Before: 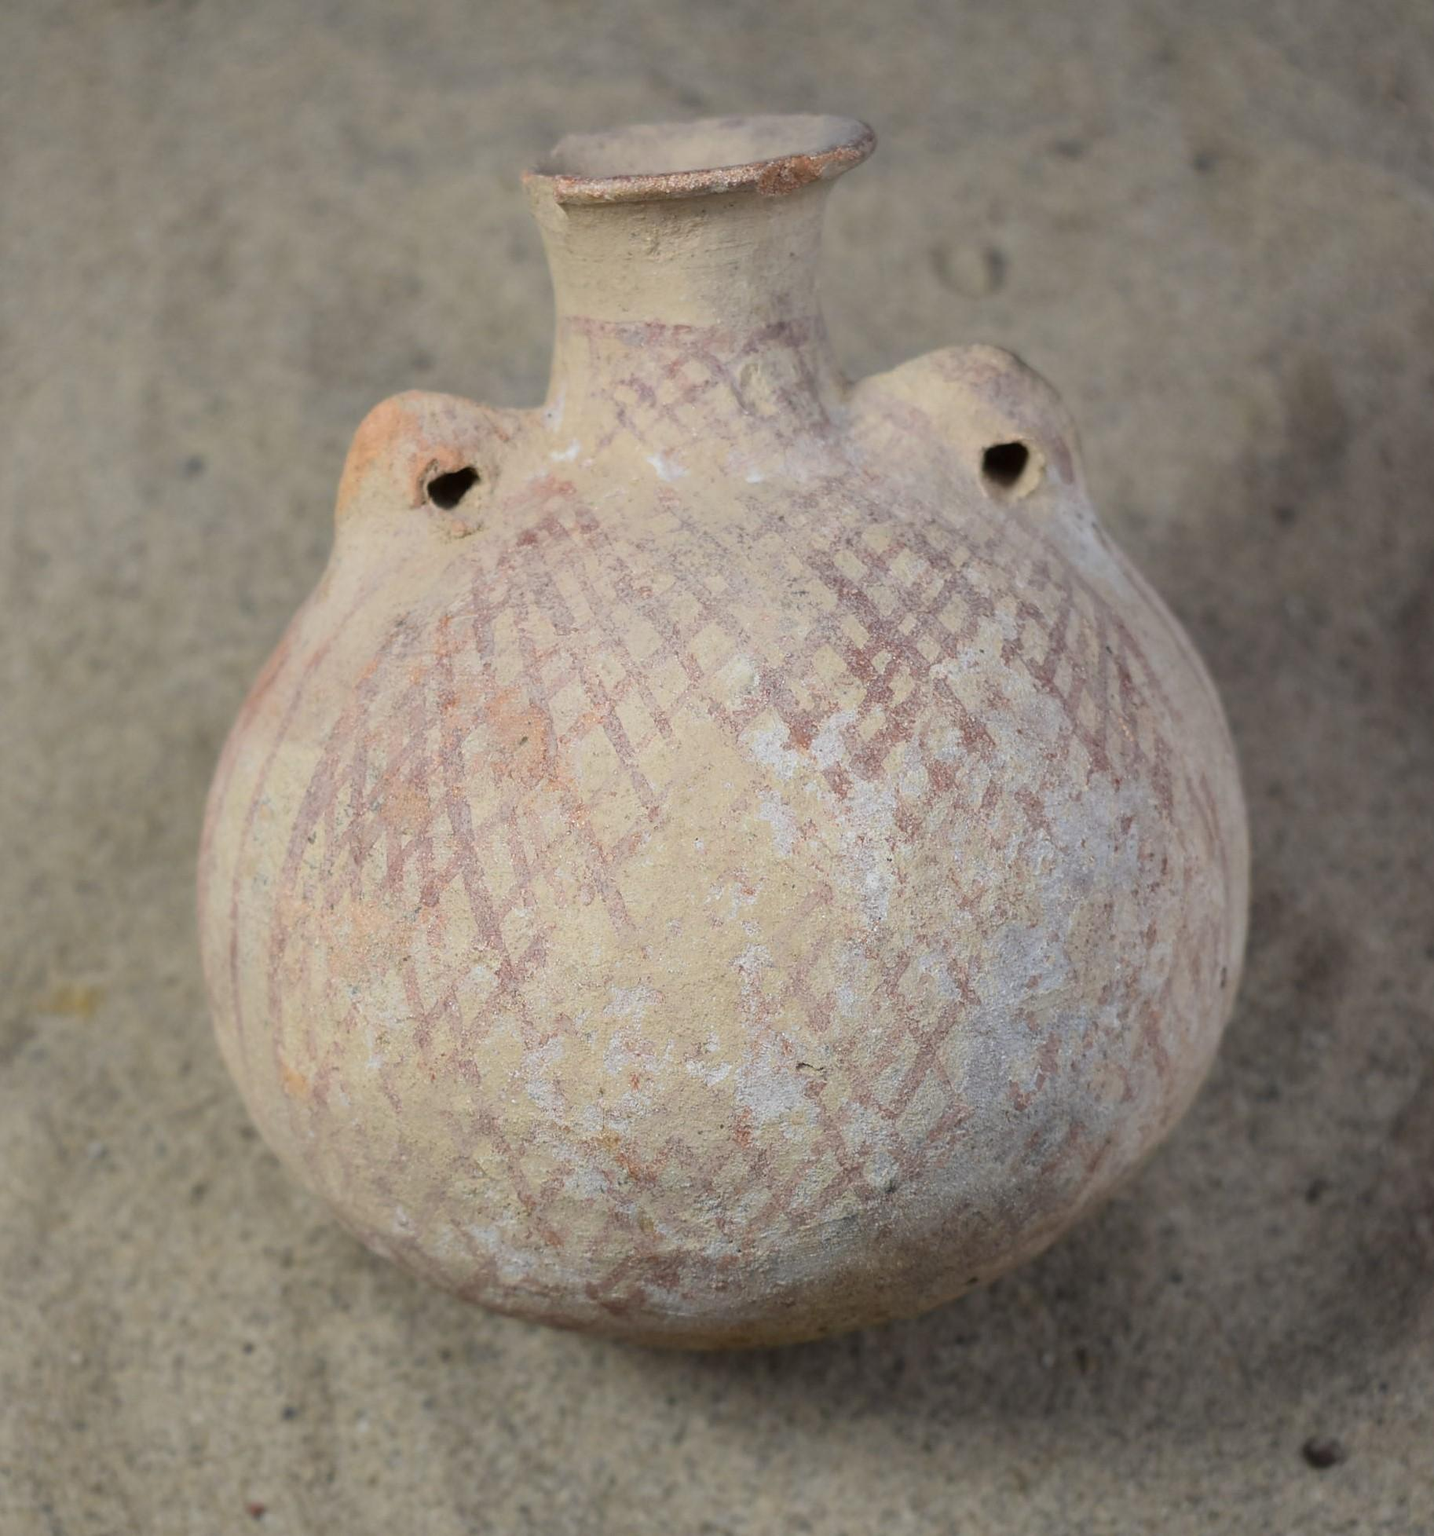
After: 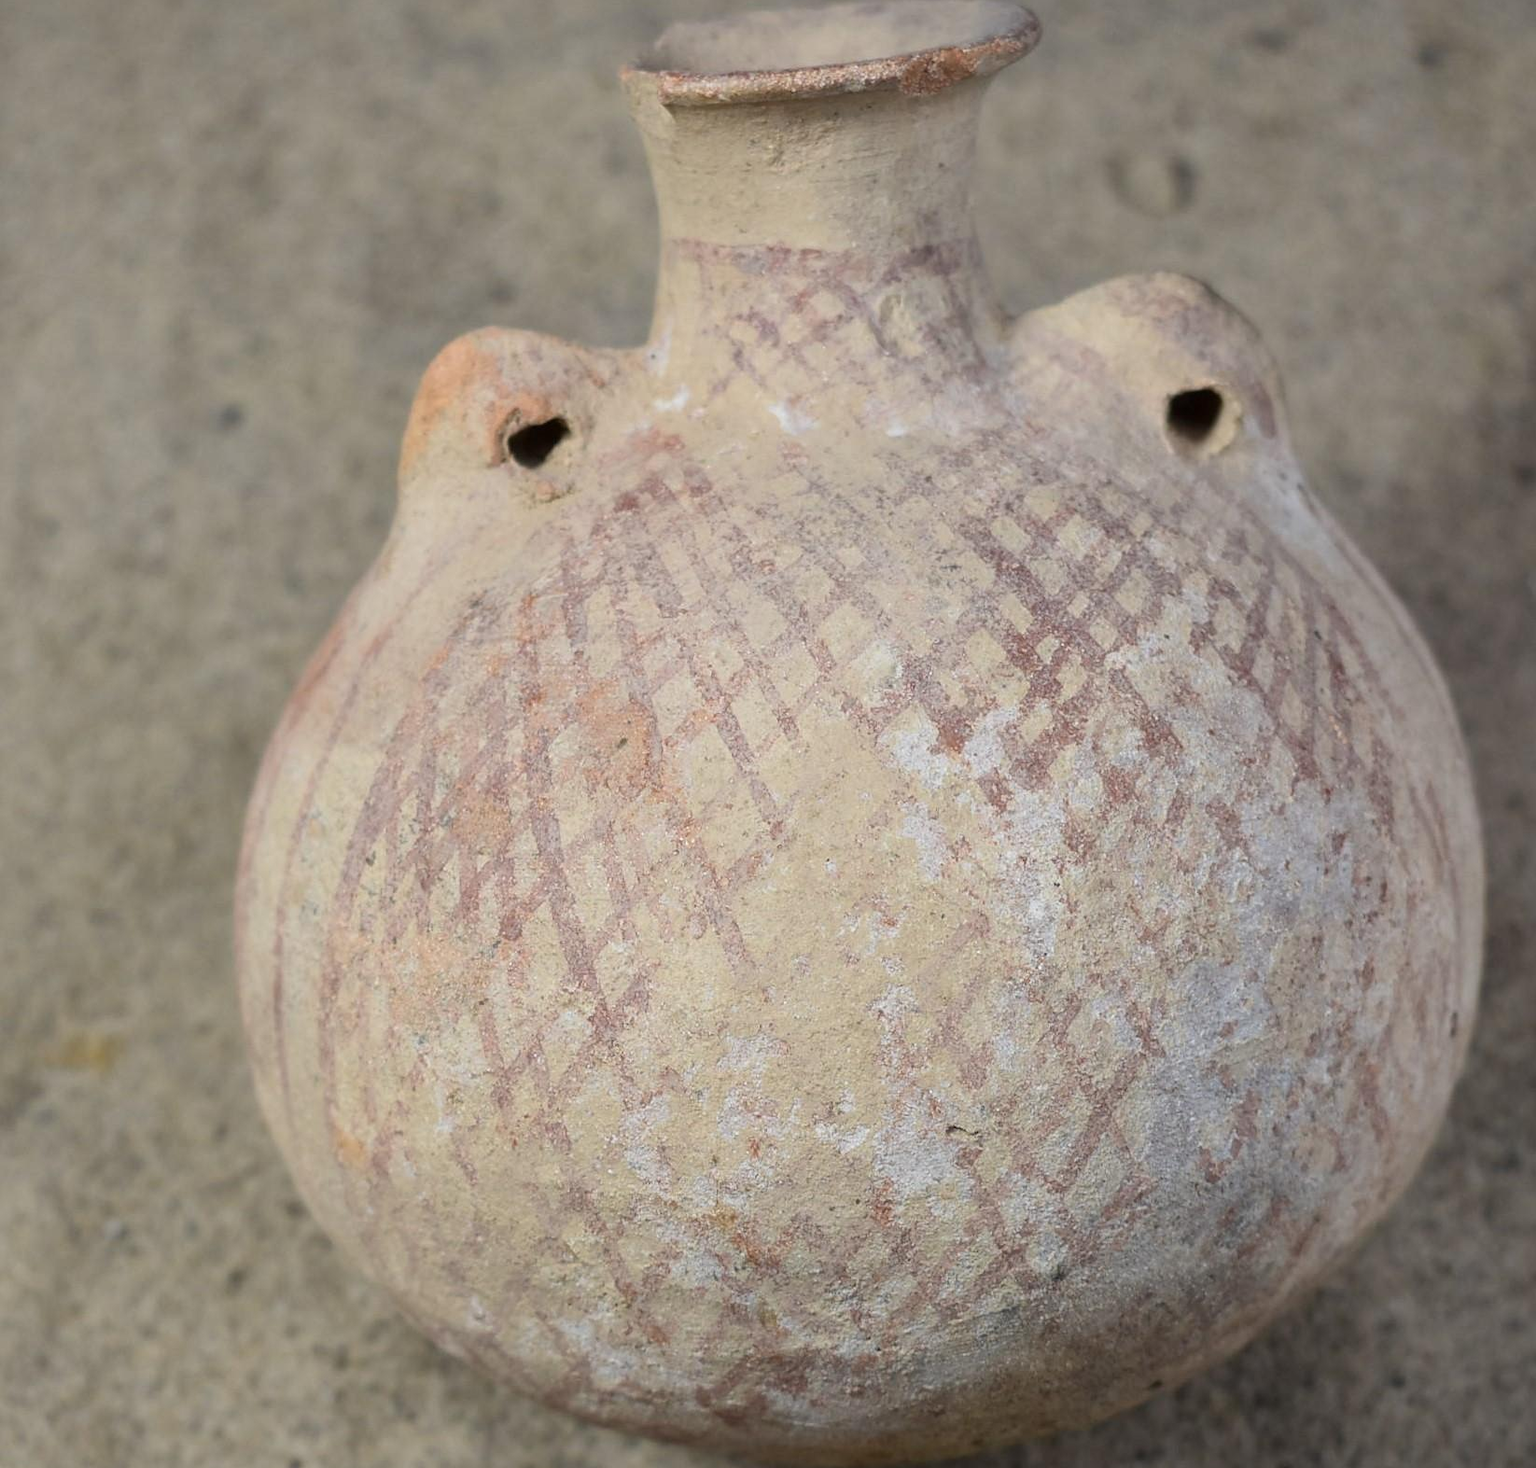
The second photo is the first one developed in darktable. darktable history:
crop: top 7.529%, right 9.841%, bottom 11.985%
local contrast: mode bilateral grid, contrast 19, coarseness 50, detail 119%, midtone range 0.2
